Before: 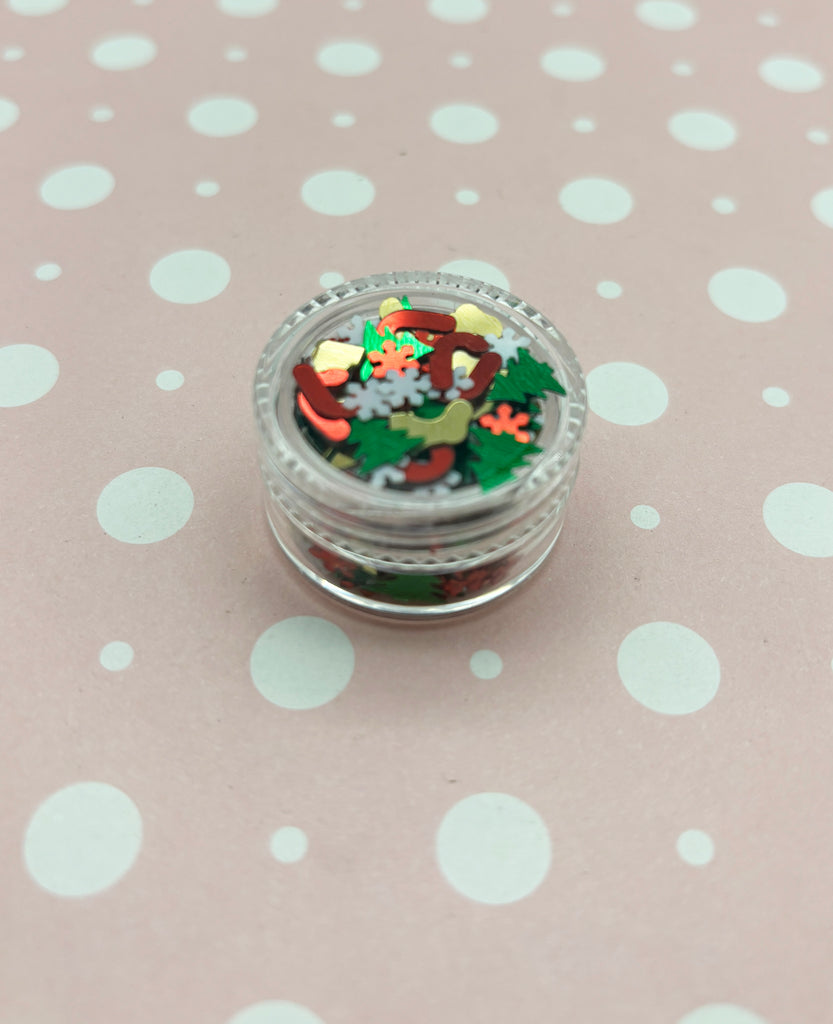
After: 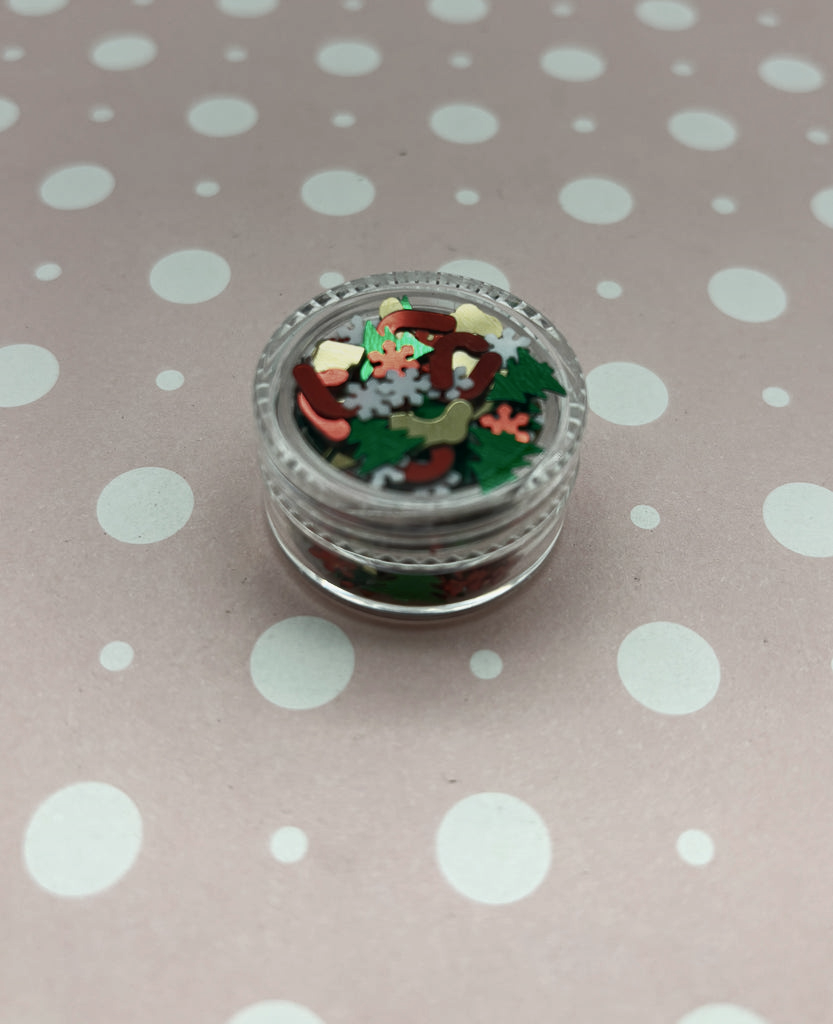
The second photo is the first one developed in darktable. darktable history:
color balance rgb: perceptual saturation grading › highlights -31.88%, perceptual saturation grading › mid-tones 5.8%, perceptual saturation grading › shadows 18.12%, perceptual brilliance grading › highlights 3.62%, perceptual brilliance grading › mid-tones -18.12%, perceptual brilliance grading › shadows -41.3%
bloom: size 3%, threshold 100%, strength 0%
graduated density: on, module defaults
